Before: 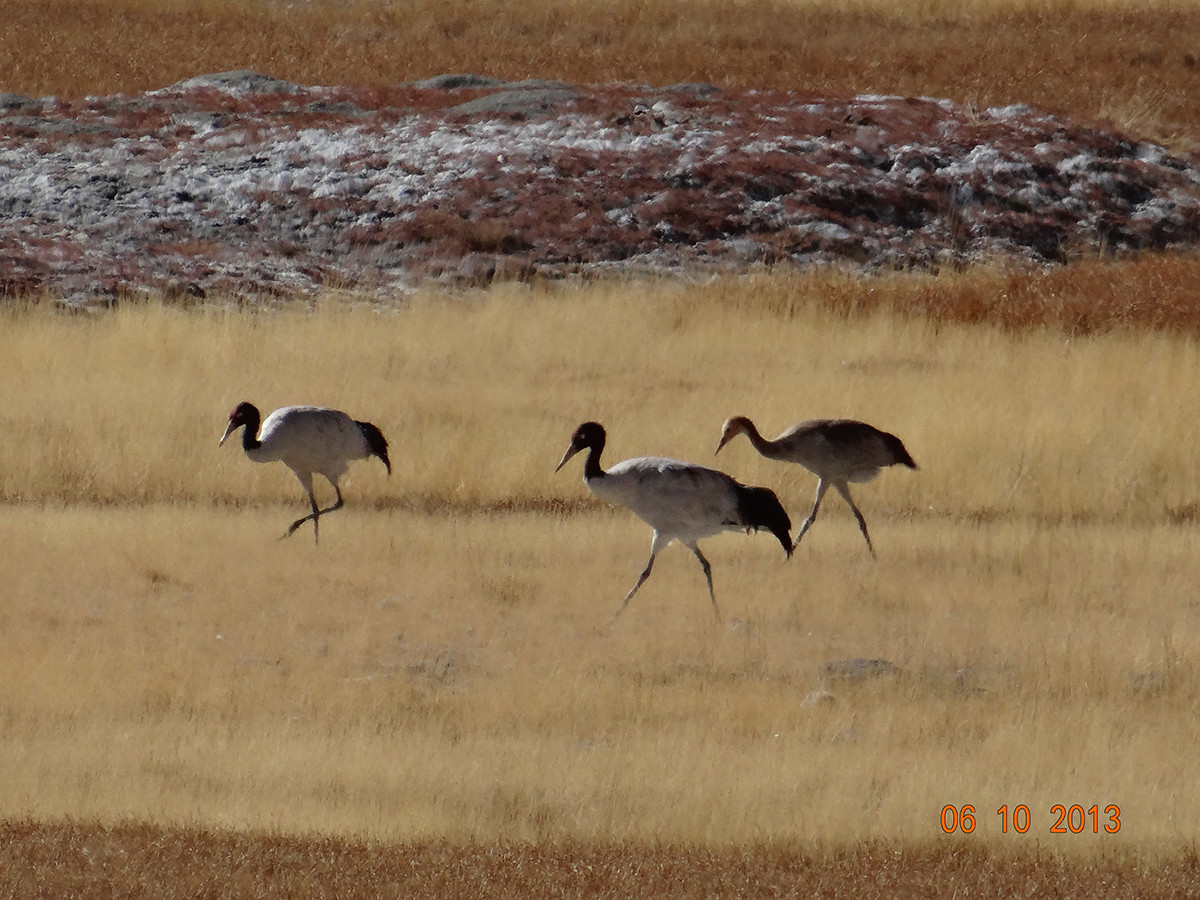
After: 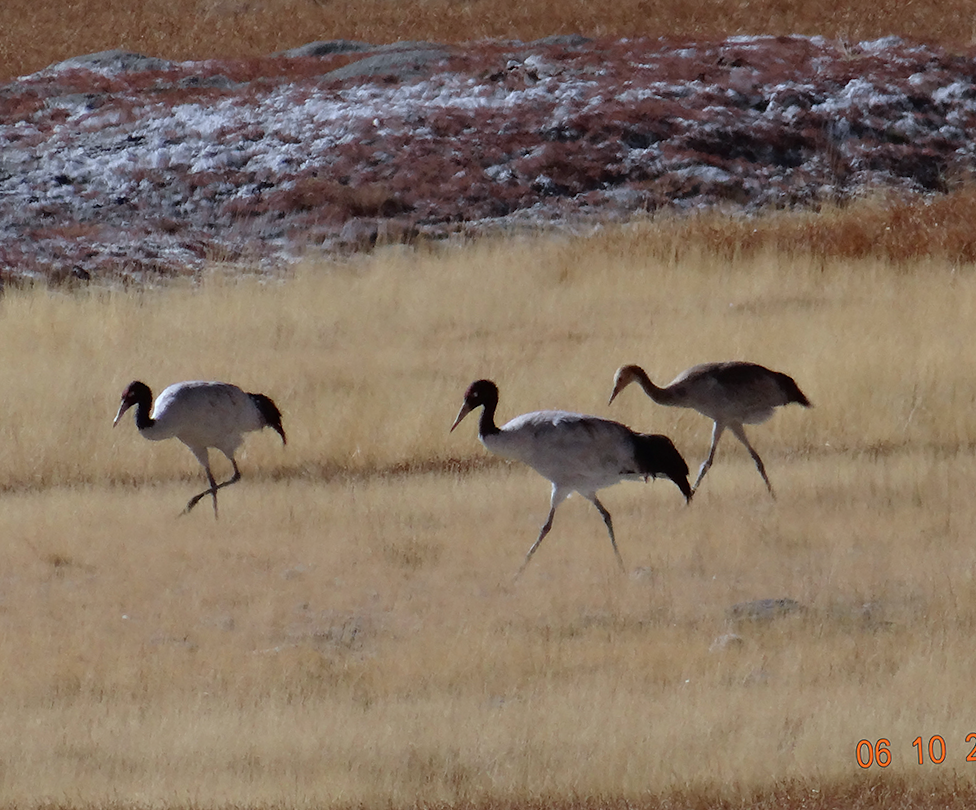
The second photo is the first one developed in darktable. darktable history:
color calibration: illuminant as shot in camera, x 0.37, y 0.382, temperature 4313.32 K
crop: left 7.598%, right 7.873%
rotate and perspective: rotation -3.52°, crop left 0.036, crop right 0.964, crop top 0.081, crop bottom 0.919
